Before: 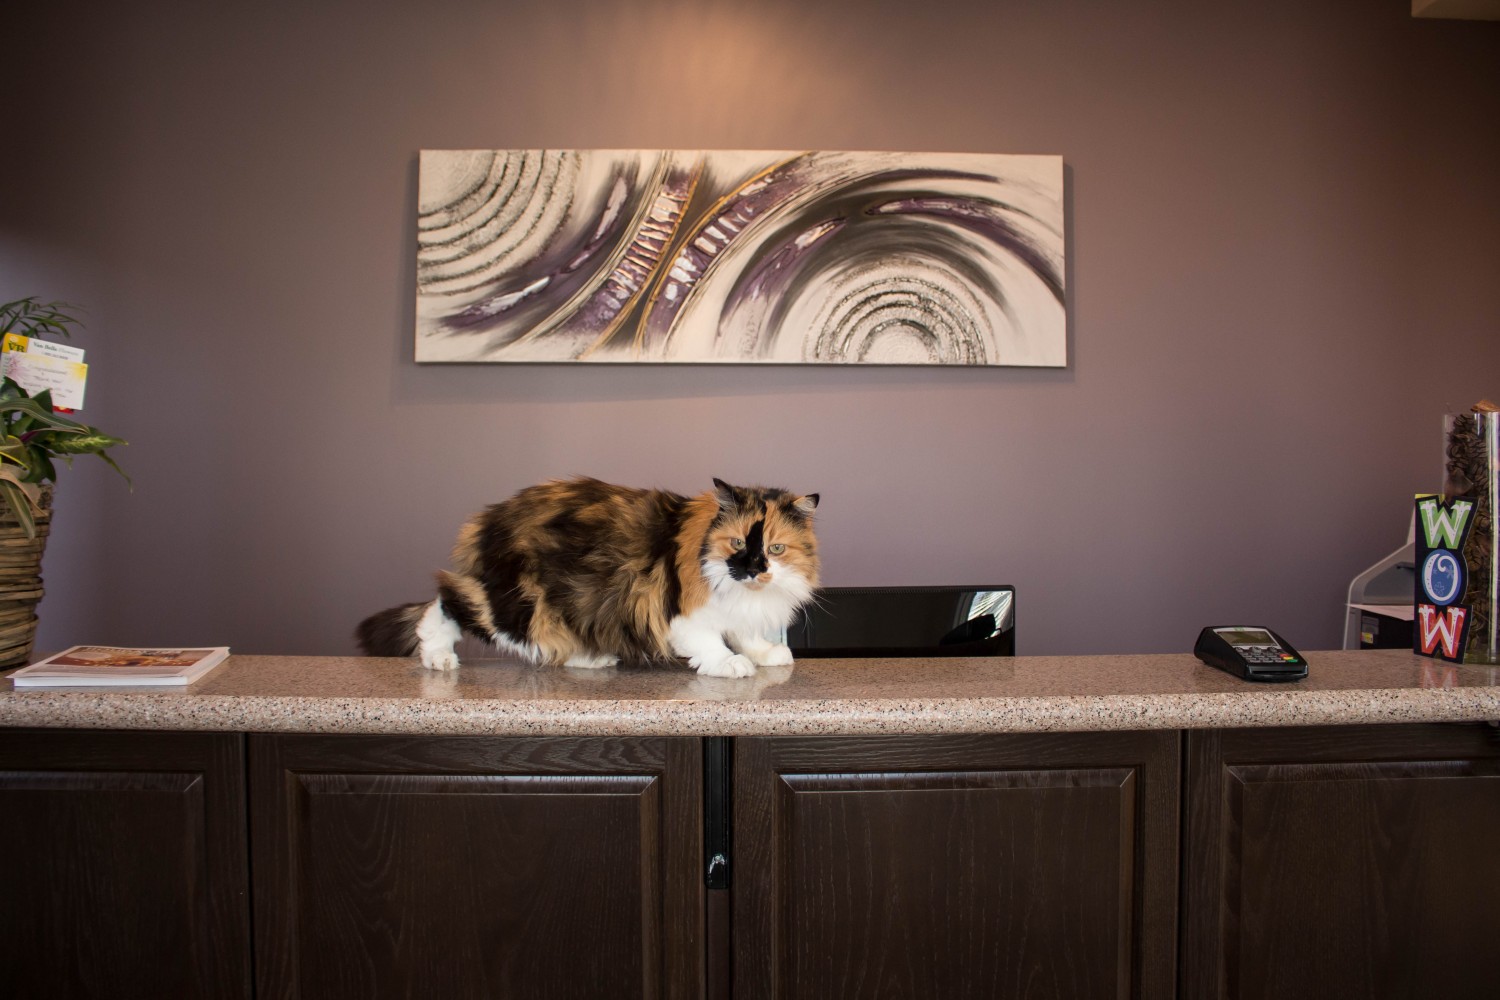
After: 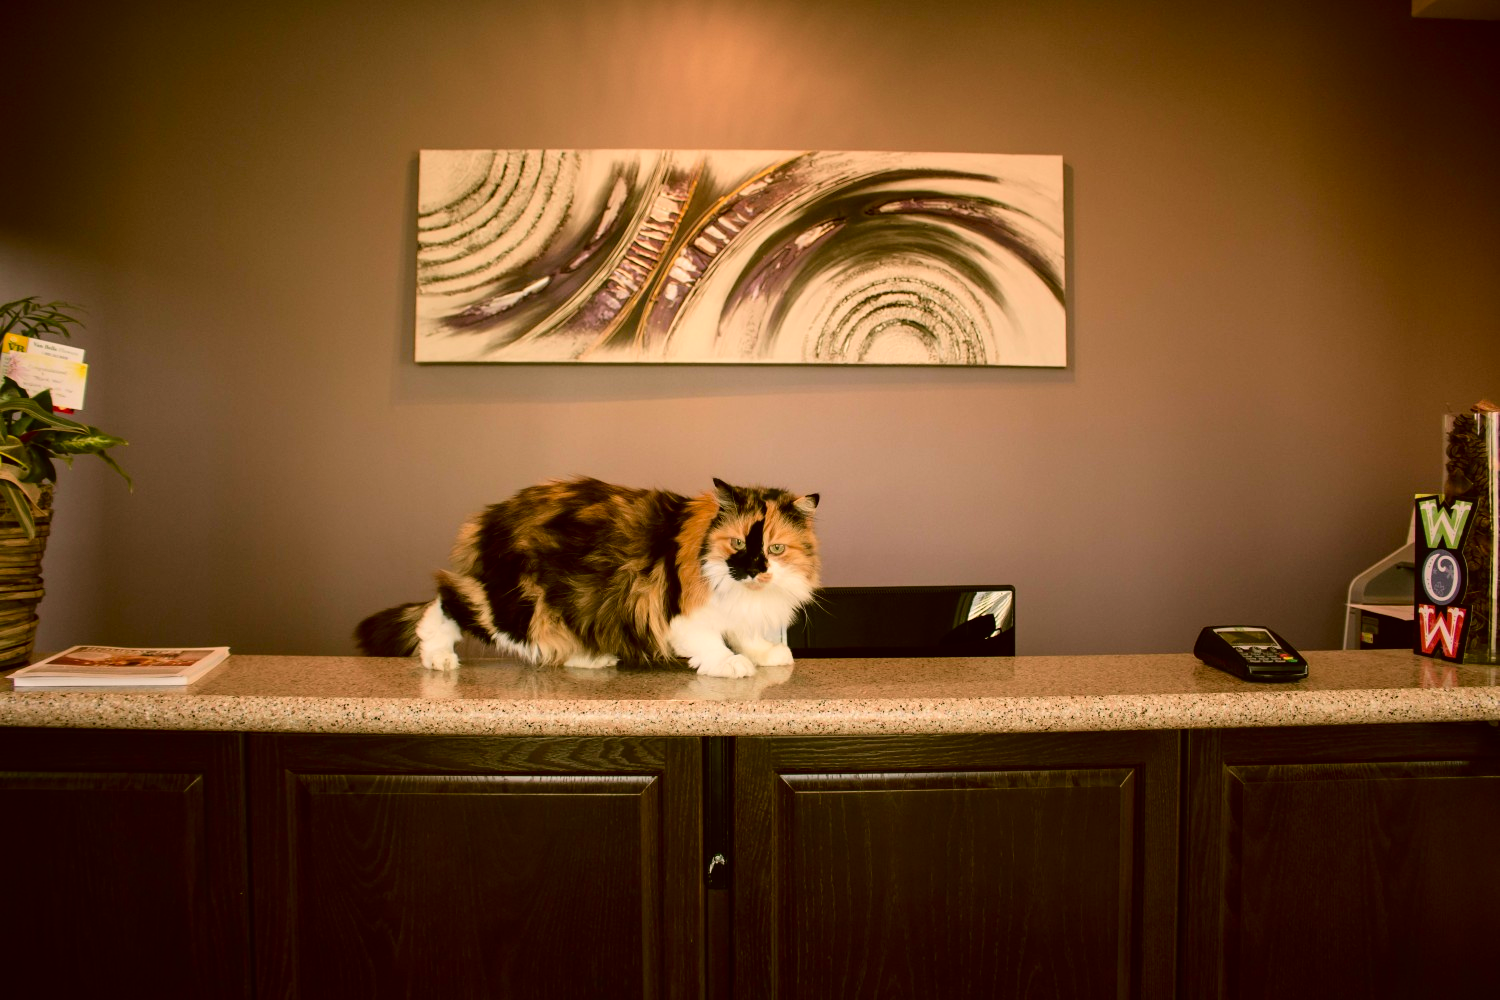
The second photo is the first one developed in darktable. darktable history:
color correction: highlights a* 8.98, highlights b* 15.09, shadows a* -0.49, shadows b* 26.52
tone curve: curves: ch0 [(0.003, 0) (0.066, 0.023) (0.149, 0.094) (0.264, 0.238) (0.395, 0.421) (0.517, 0.56) (0.688, 0.743) (0.813, 0.846) (1, 1)]; ch1 [(0, 0) (0.164, 0.115) (0.337, 0.332) (0.39, 0.398) (0.464, 0.461) (0.501, 0.5) (0.507, 0.503) (0.534, 0.537) (0.577, 0.59) (0.652, 0.681) (0.733, 0.749) (0.811, 0.796) (1, 1)]; ch2 [(0, 0) (0.337, 0.382) (0.464, 0.476) (0.501, 0.502) (0.527, 0.54) (0.551, 0.565) (0.6, 0.59) (0.687, 0.675) (1, 1)], color space Lab, independent channels, preserve colors none
color balance rgb: perceptual saturation grading › global saturation 10%, global vibrance 10%
